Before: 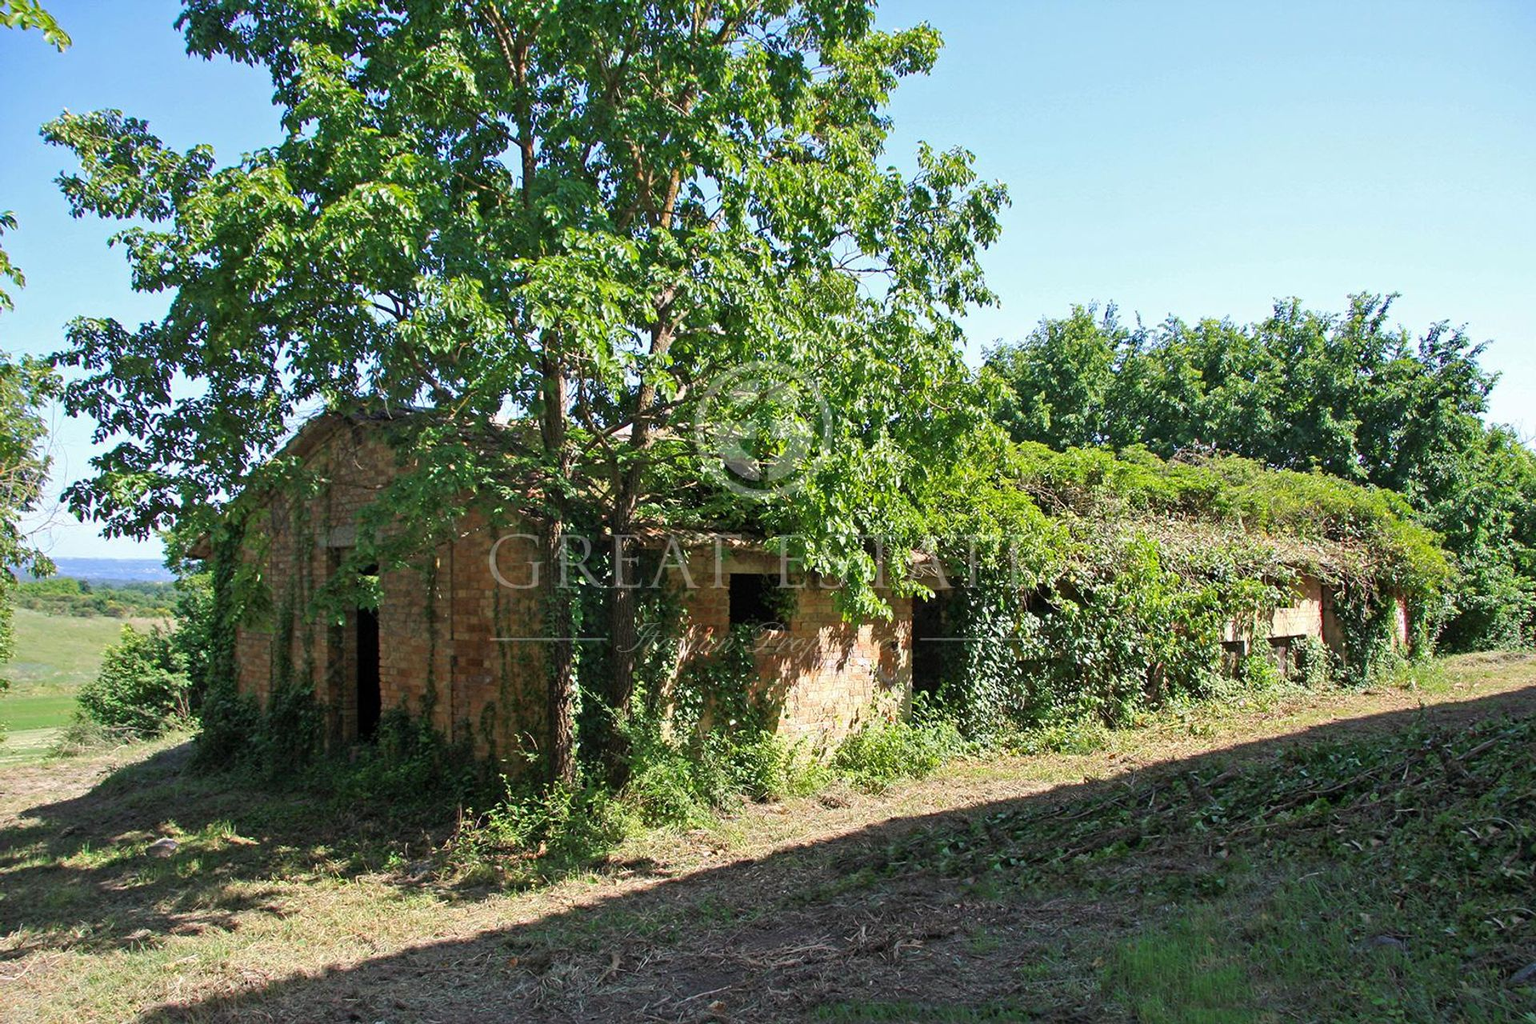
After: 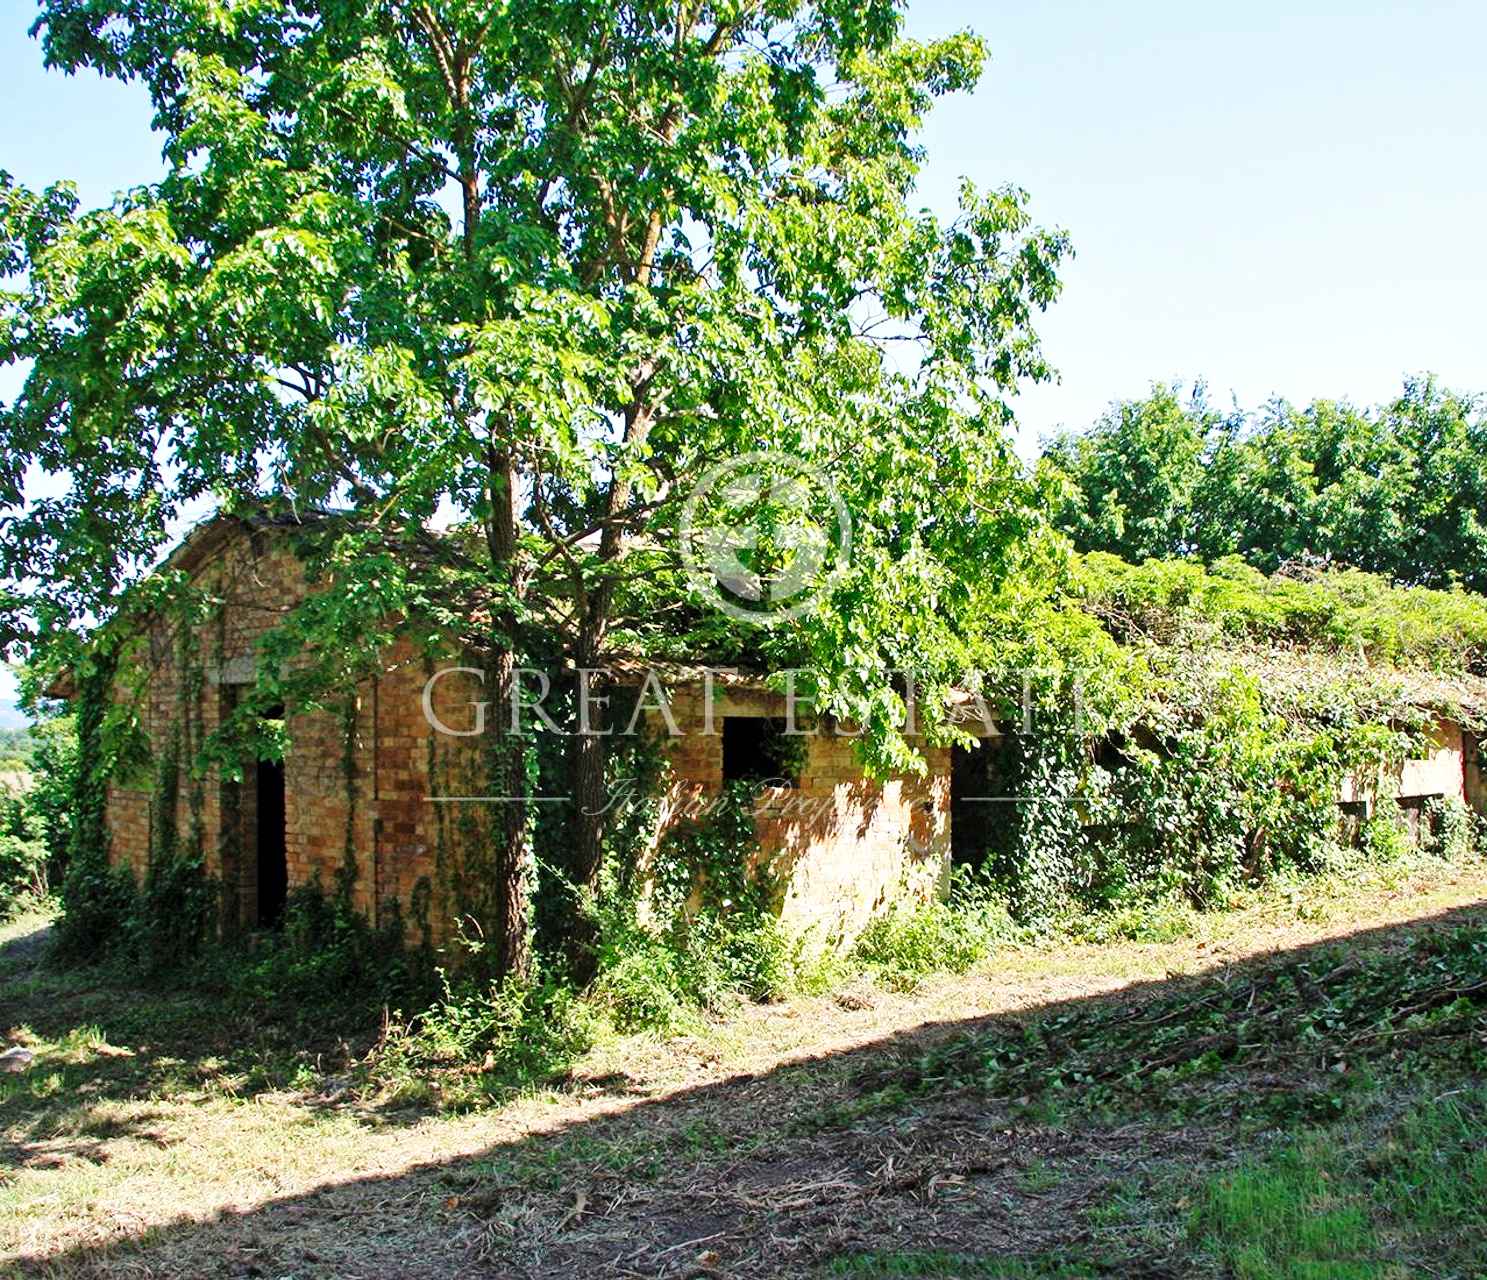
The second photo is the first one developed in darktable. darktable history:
local contrast: mode bilateral grid, contrast 20, coarseness 49, detail 120%, midtone range 0.2
crop: left 9.885%, right 12.662%
base curve: curves: ch0 [(0, 0) (0.028, 0.03) (0.121, 0.232) (0.46, 0.748) (0.859, 0.968) (1, 1)], preserve colors none
